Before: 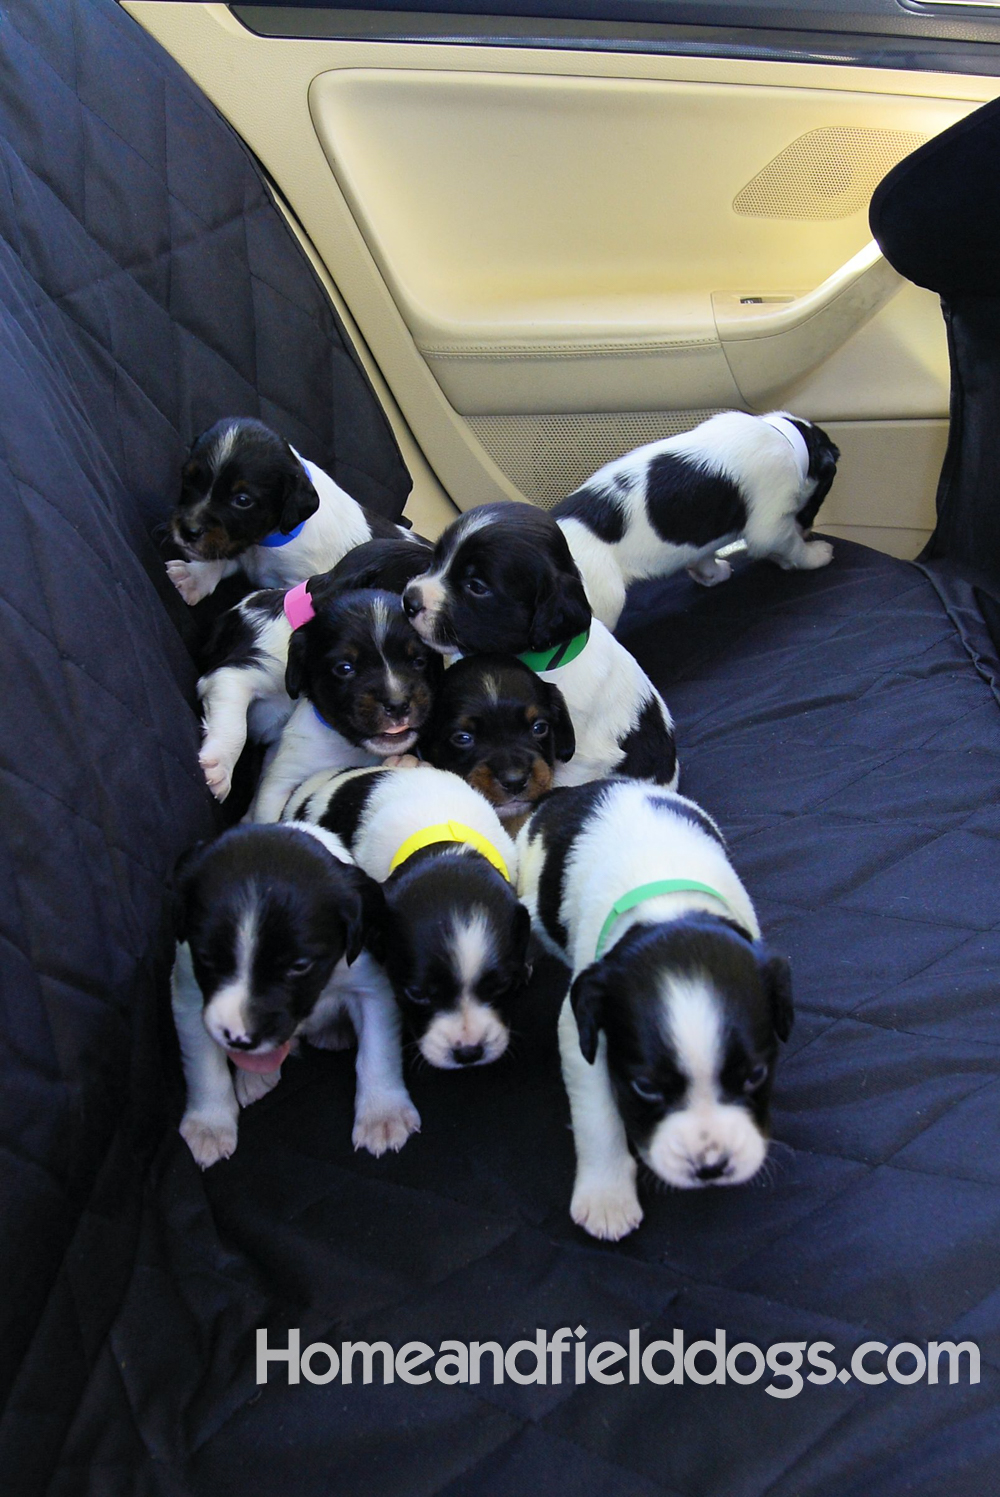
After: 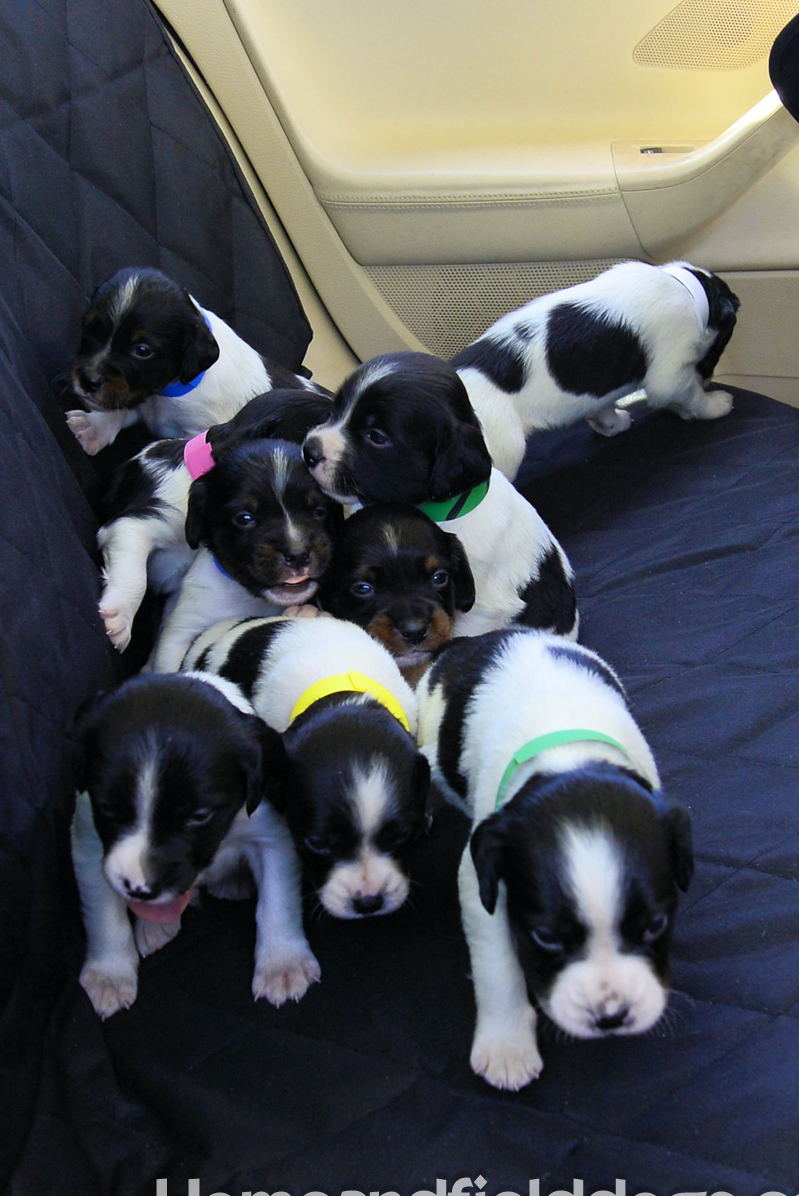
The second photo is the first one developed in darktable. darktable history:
shadows and highlights: shadows -23.08, highlights 46.15, soften with gaussian
crop and rotate: left 10.071%, top 10.071%, right 10.02%, bottom 10.02%
